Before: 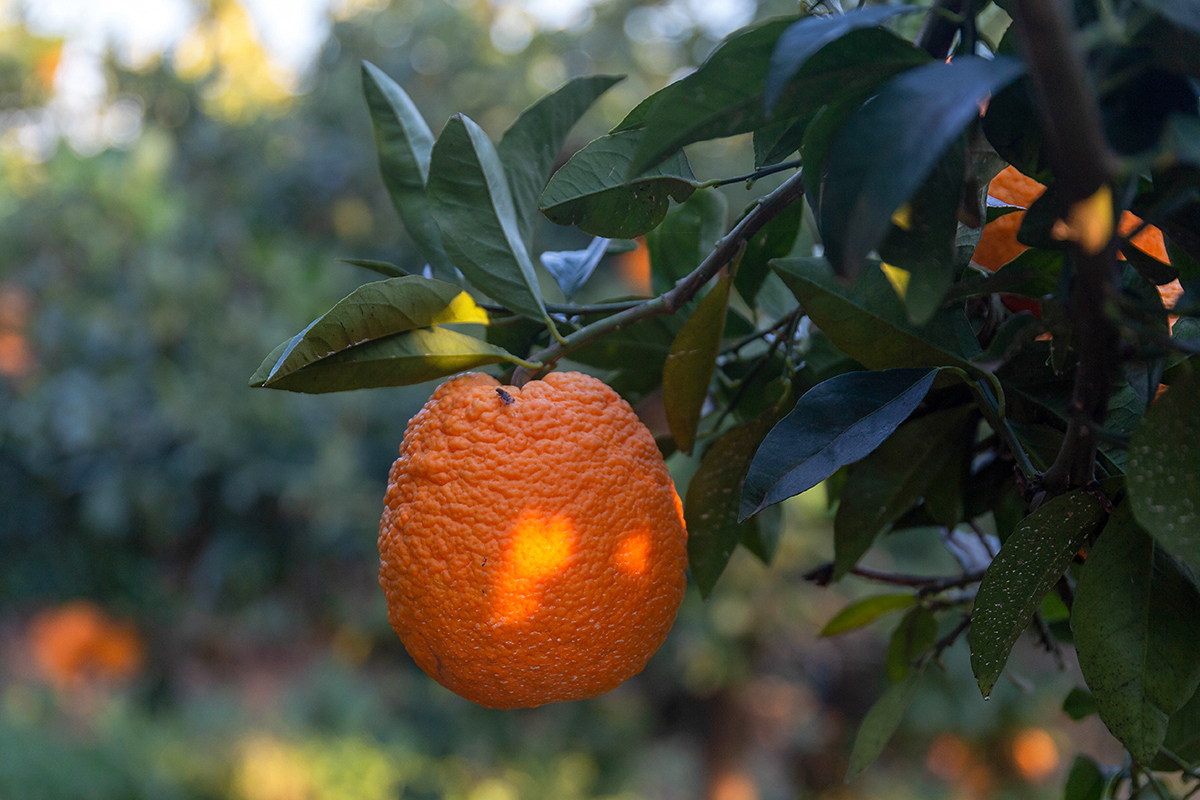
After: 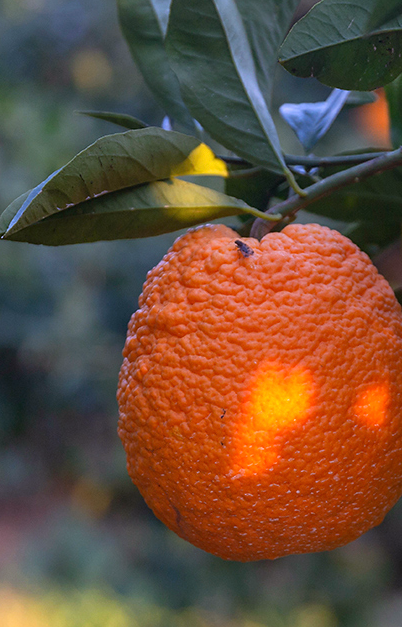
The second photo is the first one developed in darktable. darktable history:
crop and rotate: left 21.77%, top 18.528%, right 44.676%, bottom 2.997%
white balance: red 1.066, blue 1.119
